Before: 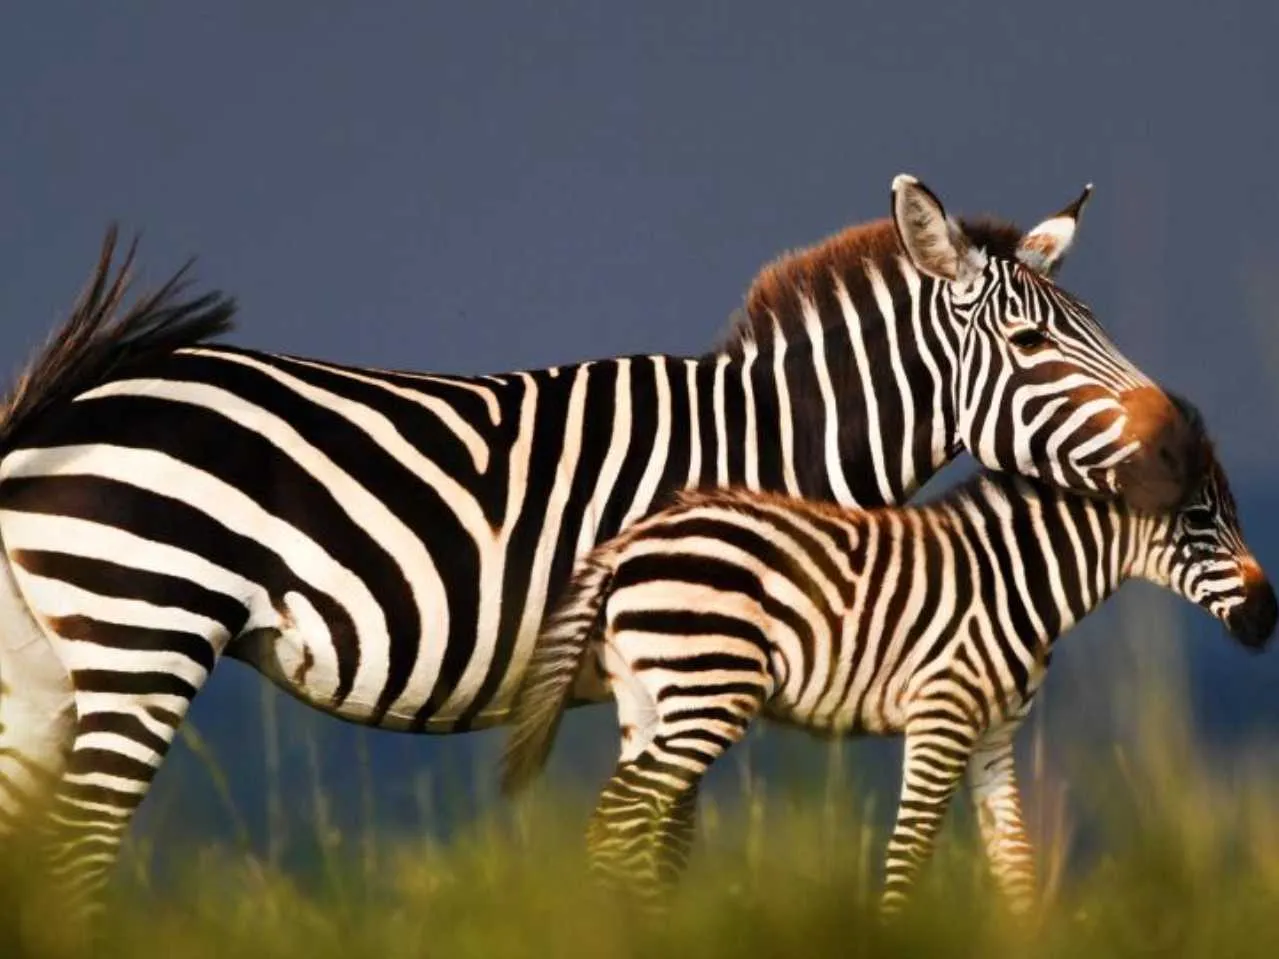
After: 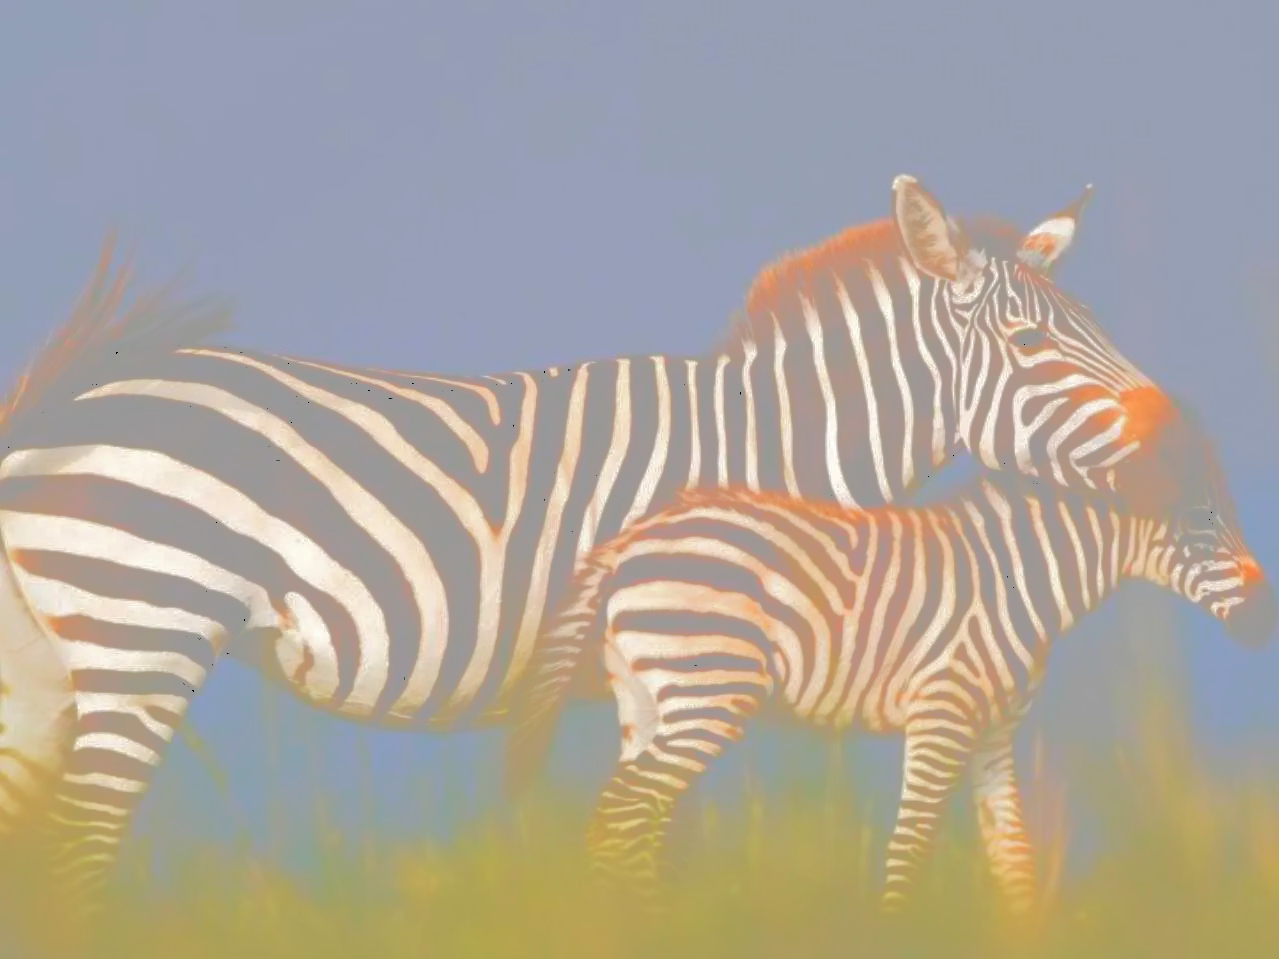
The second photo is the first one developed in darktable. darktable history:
tone curve: curves: ch0 [(0, 0) (0.003, 0.626) (0.011, 0.626) (0.025, 0.63) (0.044, 0.631) (0.069, 0.632) (0.1, 0.636) (0.136, 0.637) (0.177, 0.641) (0.224, 0.642) (0.277, 0.646) (0.335, 0.649) (0.399, 0.661) (0.468, 0.679) (0.543, 0.702) (0.623, 0.732) (0.709, 0.769) (0.801, 0.804) (0.898, 0.847) (1, 1)], color space Lab, independent channels, preserve colors none
